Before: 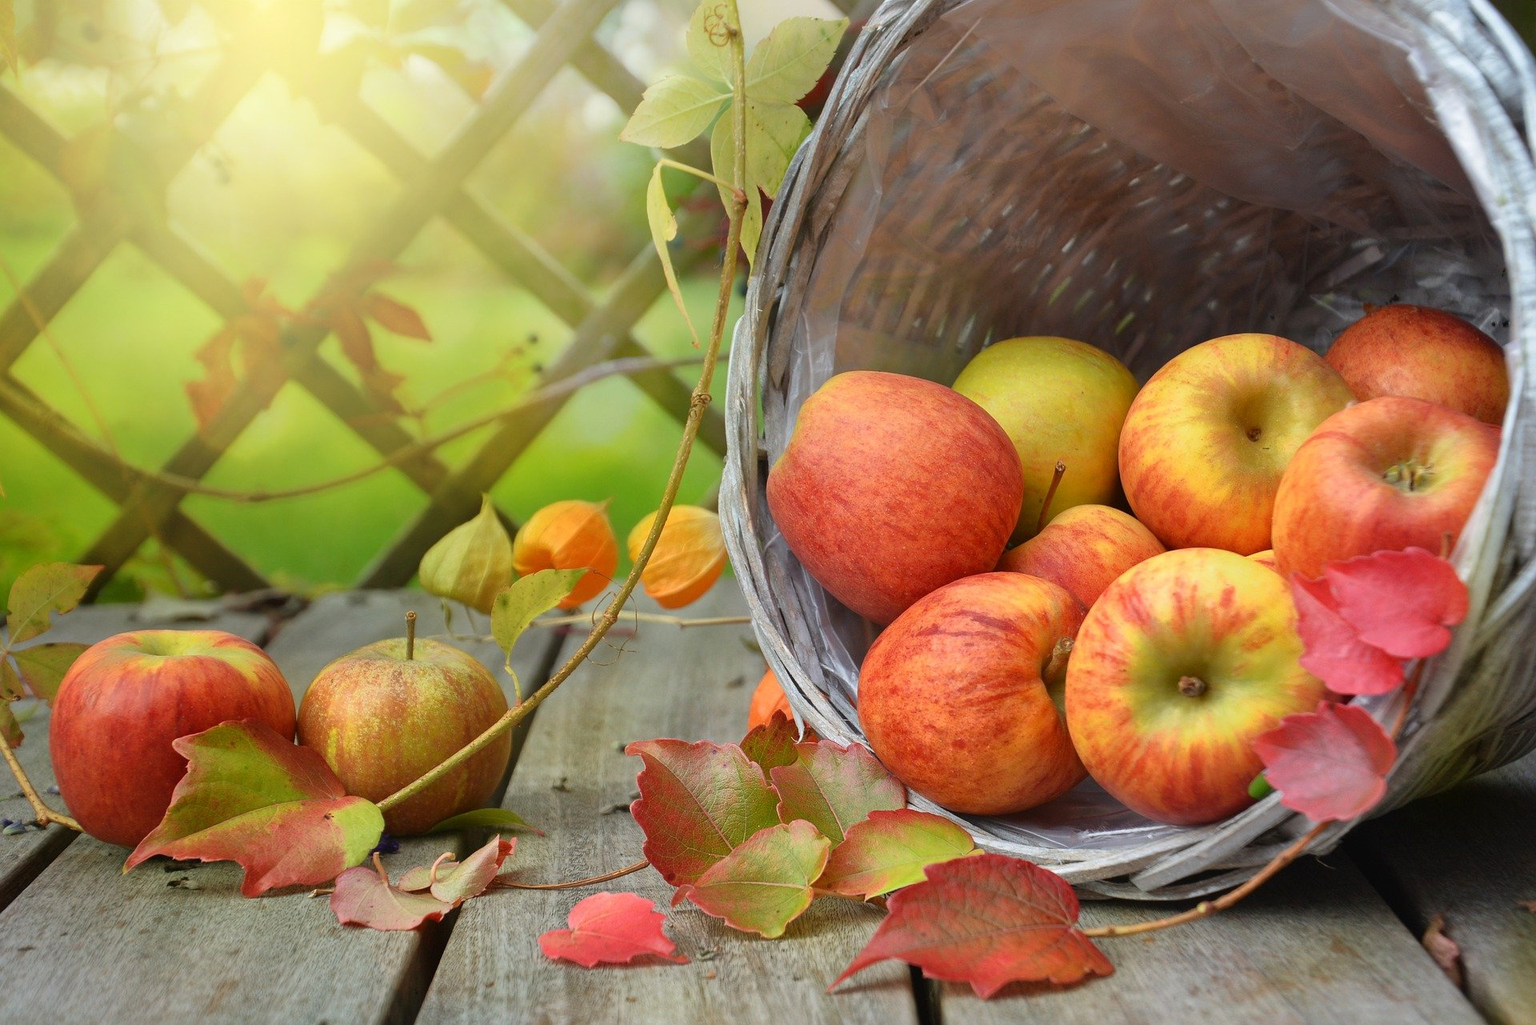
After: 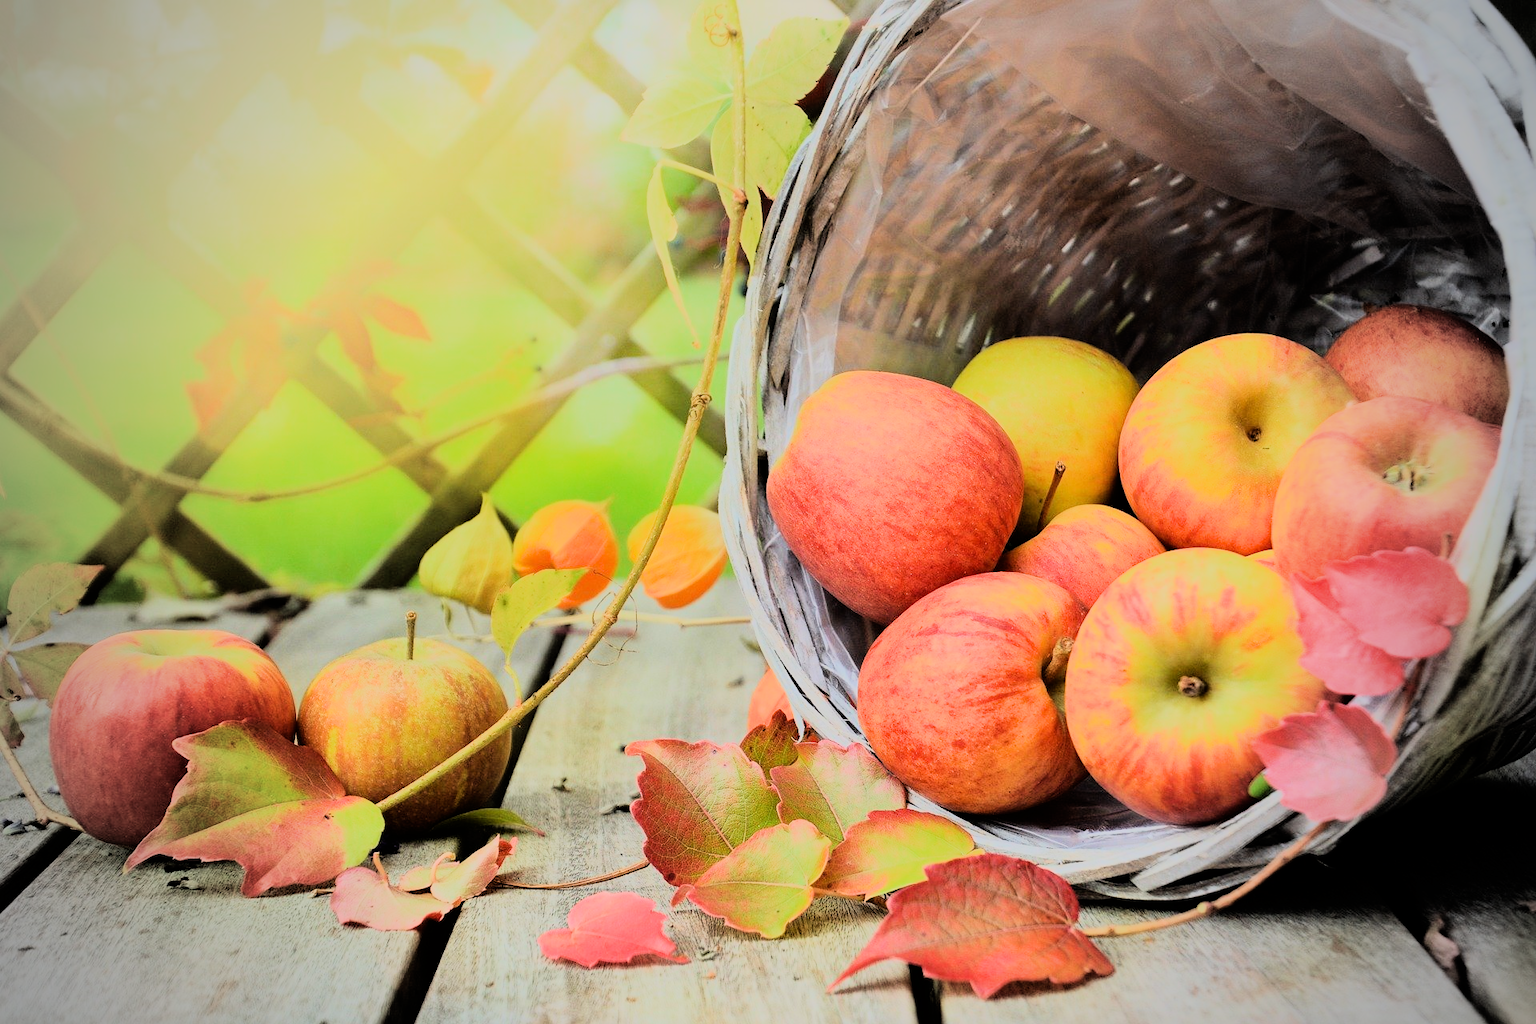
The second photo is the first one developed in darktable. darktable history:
vignetting: fall-off start 67.15%, brightness -0.442, saturation -0.691, width/height ratio 1.011, unbound false
rgb curve: curves: ch0 [(0, 0) (0.21, 0.15) (0.24, 0.21) (0.5, 0.75) (0.75, 0.96) (0.89, 0.99) (1, 1)]; ch1 [(0, 0.02) (0.21, 0.13) (0.25, 0.2) (0.5, 0.67) (0.75, 0.9) (0.89, 0.97) (1, 1)]; ch2 [(0, 0.02) (0.21, 0.13) (0.25, 0.2) (0.5, 0.67) (0.75, 0.9) (0.89, 0.97) (1, 1)], compensate middle gray true
filmic rgb: black relative exposure -7.65 EV, white relative exposure 4.56 EV, hardness 3.61, color science v6 (2022)
